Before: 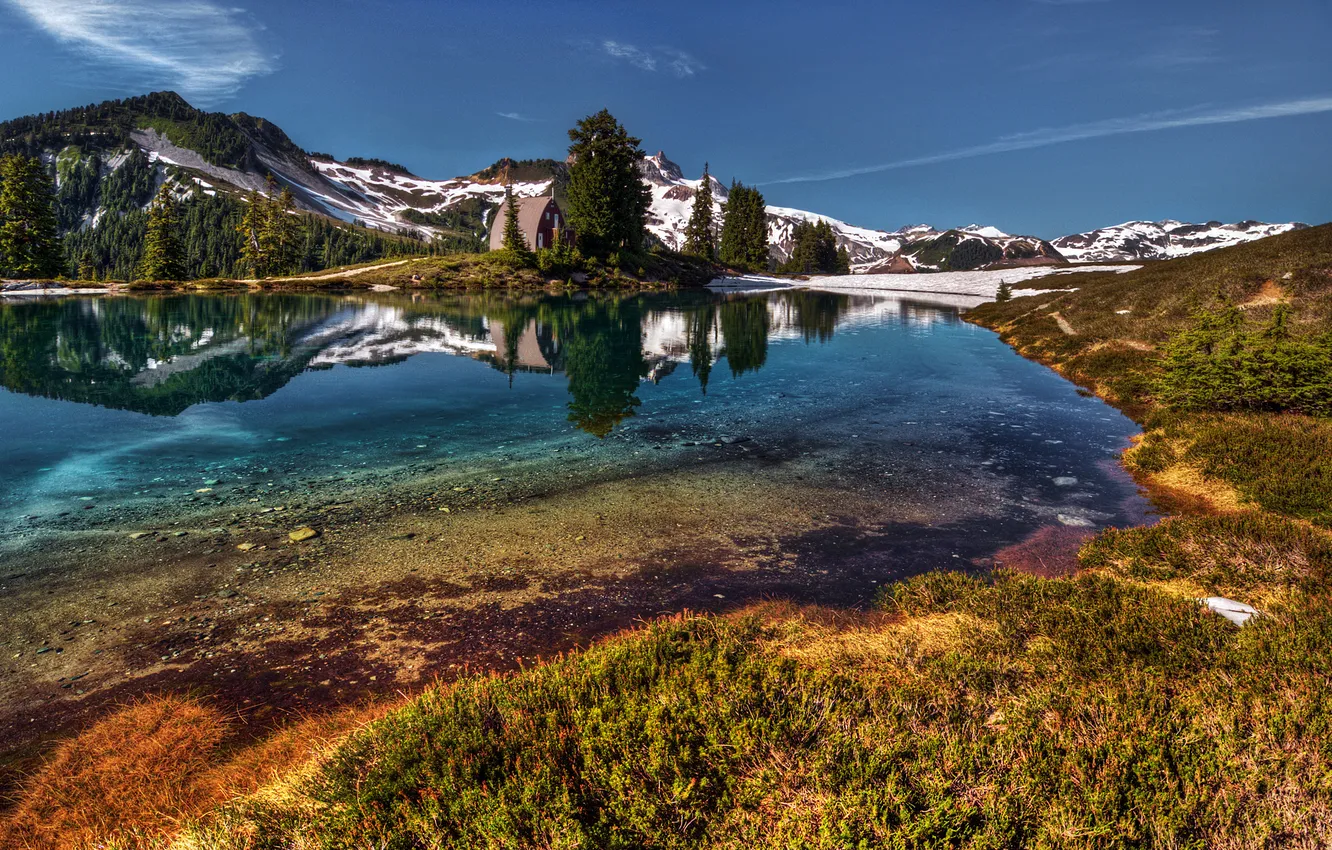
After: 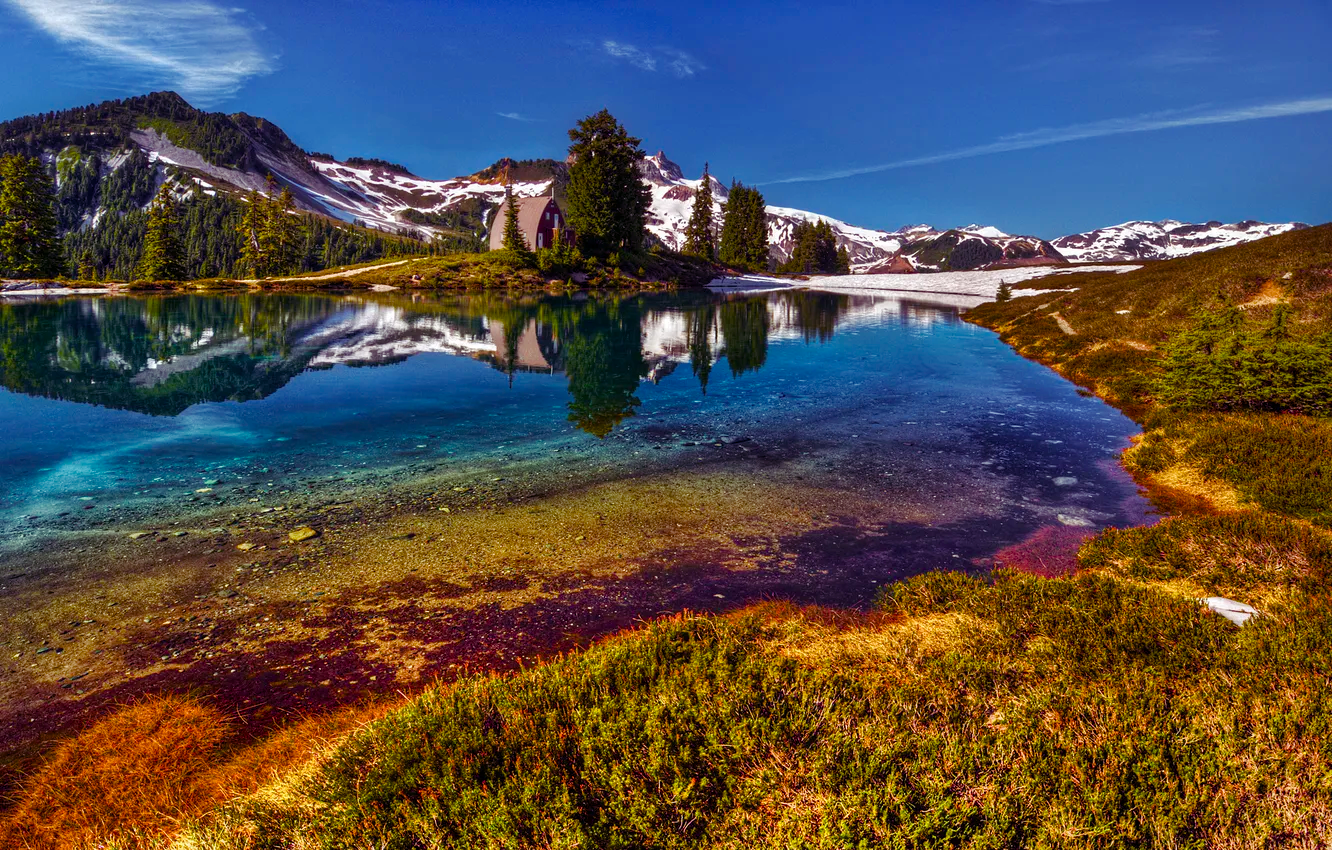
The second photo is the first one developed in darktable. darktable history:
color balance rgb: shadows lift › luminance 0.528%, shadows lift › chroma 6.842%, shadows lift › hue 300.78°, perceptual saturation grading › global saturation 28.187%, perceptual saturation grading › highlights -24.926%, perceptual saturation grading › mid-tones 25.339%, perceptual saturation grading › shadows 49.881%
